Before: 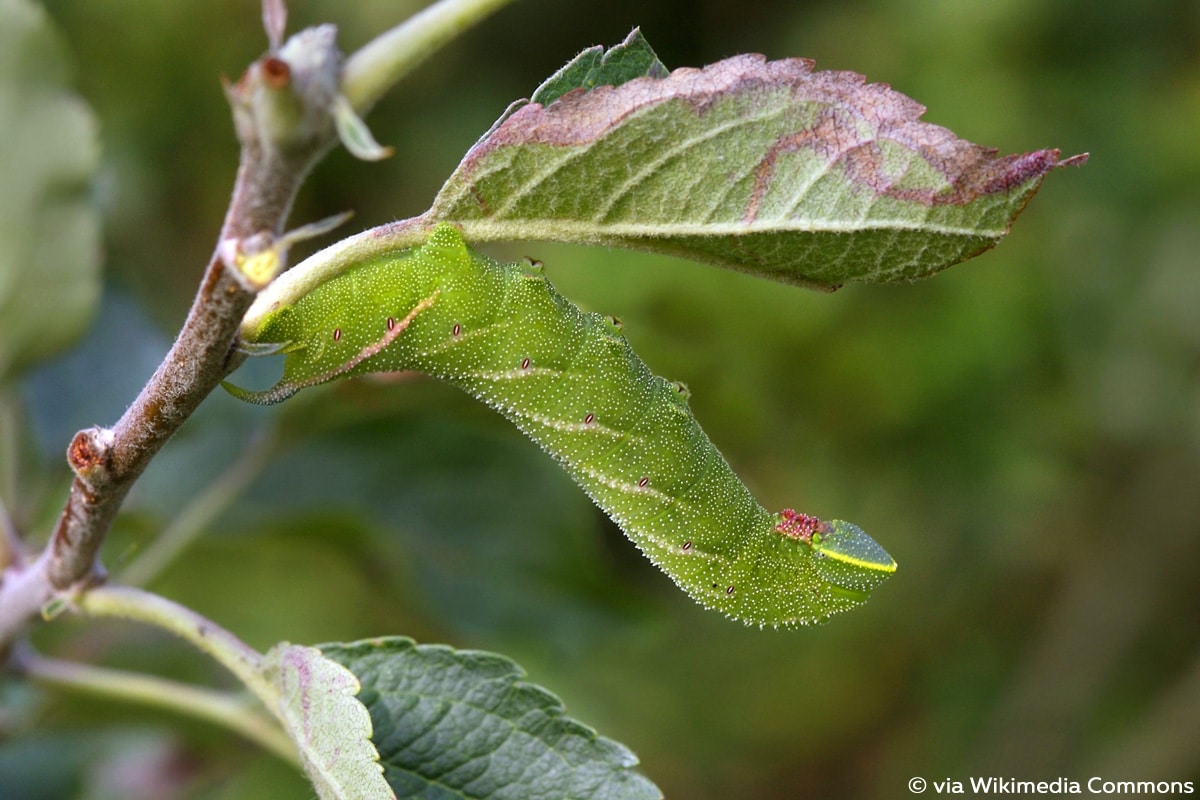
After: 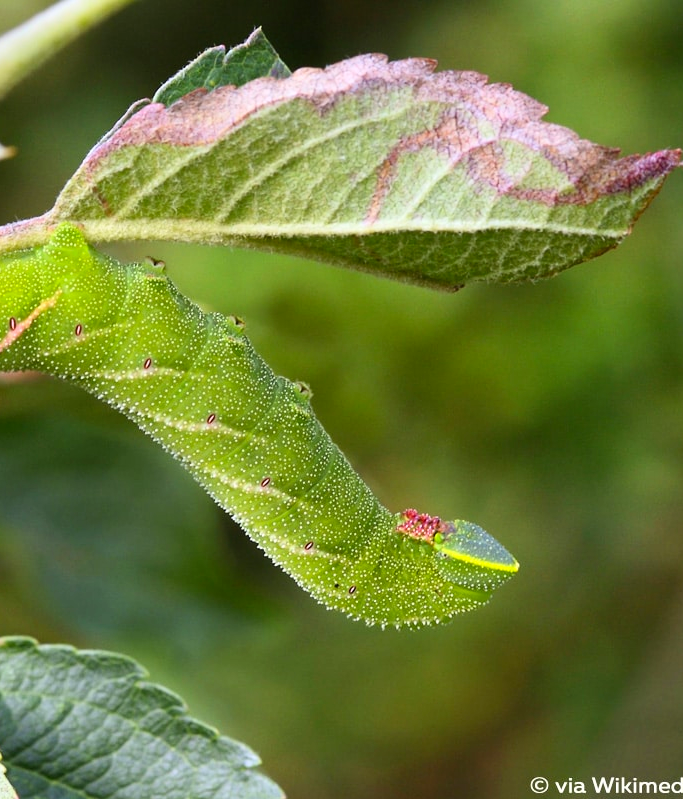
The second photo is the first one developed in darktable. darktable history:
crop: left 31.524%, top 0.02%, right 11.509%
contrast brightness saturation: contrast 0.198, brightness 0.156, saturation 0.23
